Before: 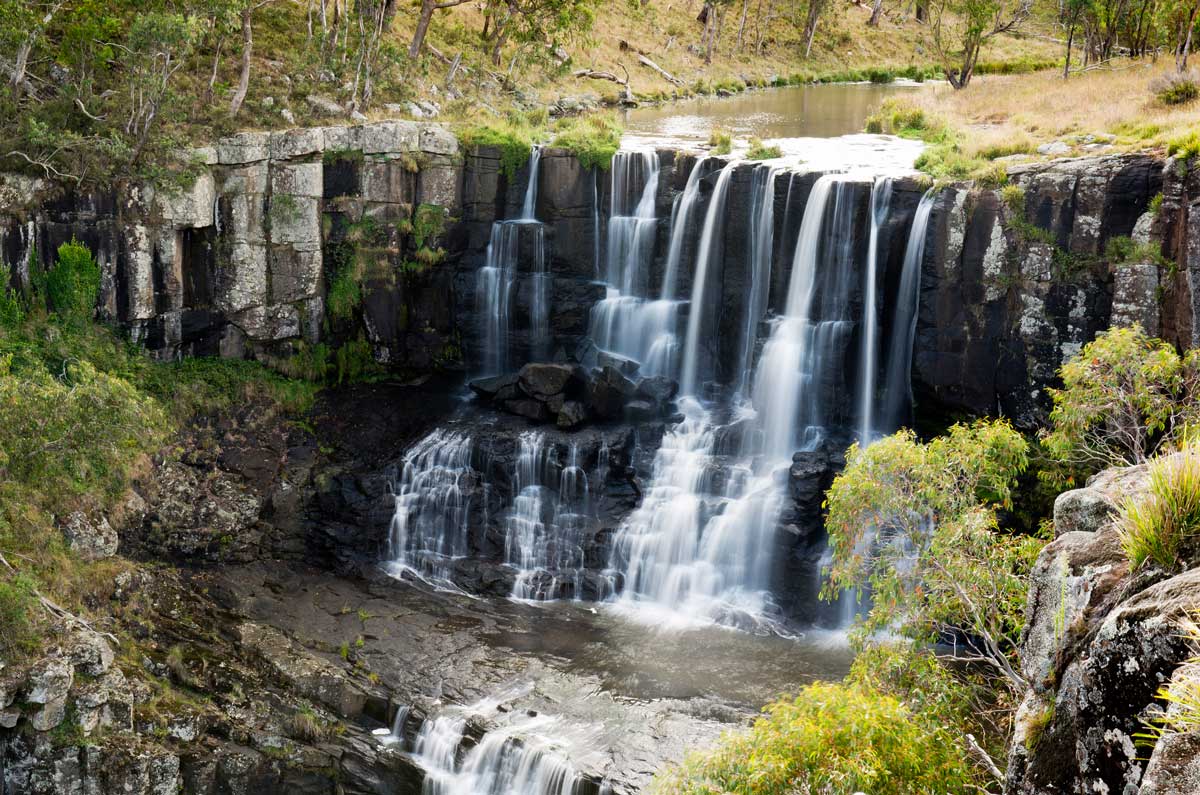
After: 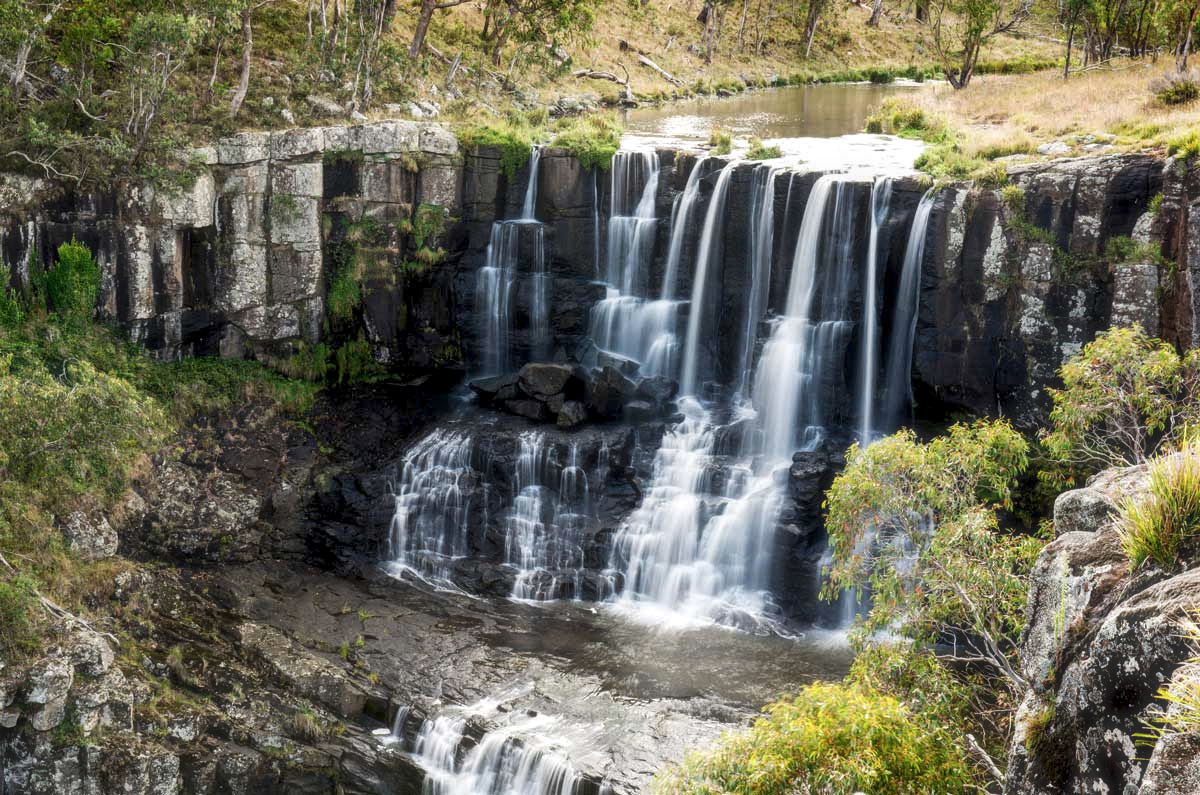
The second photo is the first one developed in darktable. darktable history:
local contrast: highlights 63%, detail 143%, midtone range 0.427
haze removal: strength -0.091, compatibility mode true, adaptive false
tone equalizer: -8 EV 0.226 EV, -7 EV 0.394 EV, -6 EV 0.389 EV, -5 EV 0.274 EV, -3 EV -0.244 EV, -2 EV -0.396 EV, -1 EV -0.437 EV, +0 EV -0.279 EV
exposure: exposure 0.177 EV, compensate exposure bias true, compensate highlight preservation false
